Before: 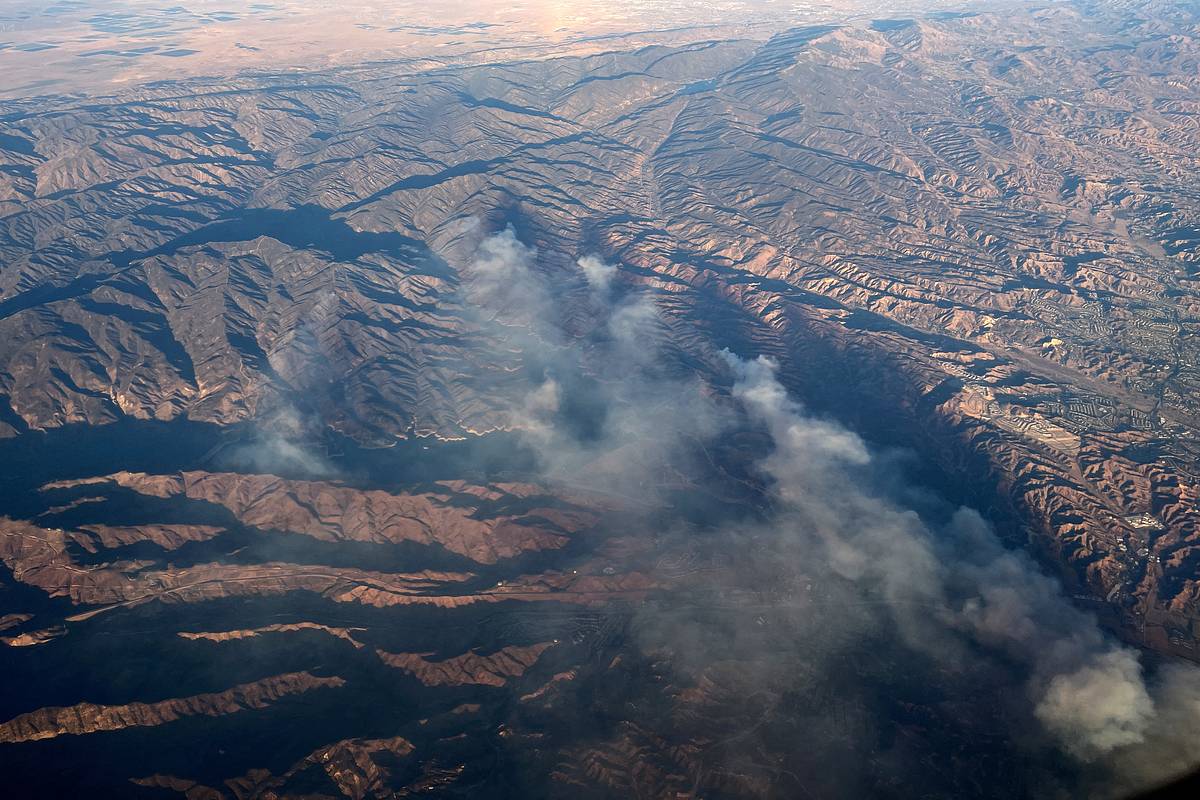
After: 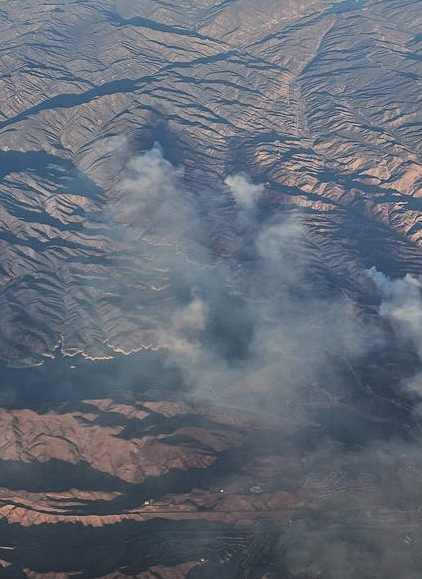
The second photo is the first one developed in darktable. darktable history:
exposure: black level correction -0.03, compensate highlight preservation false
filmic rgb: black relative exposure -7.65 EV, white relative exposure 4.56 EV, hardness 3.61, contrast 1.25
crop and rotate: left 29.476%, top 10.214%, right 35.32%, bottom 17.333%
tone equalizer: -8 EV -0.002 EV, -7 EV 0.005 EV, -6 EV -0.008 EV, -5 EV 0.007 EV, -4 EV -0.042 EV, -3 EV -0.233 EV, -2 EV -0.662 EV, -1 EV -0.983 EV, +0 EV -0.969 EV, smoothing diameter 2%, edges refinement/feathering 20, mask exposure compensation -1.57 EV, filter diffusion 5
